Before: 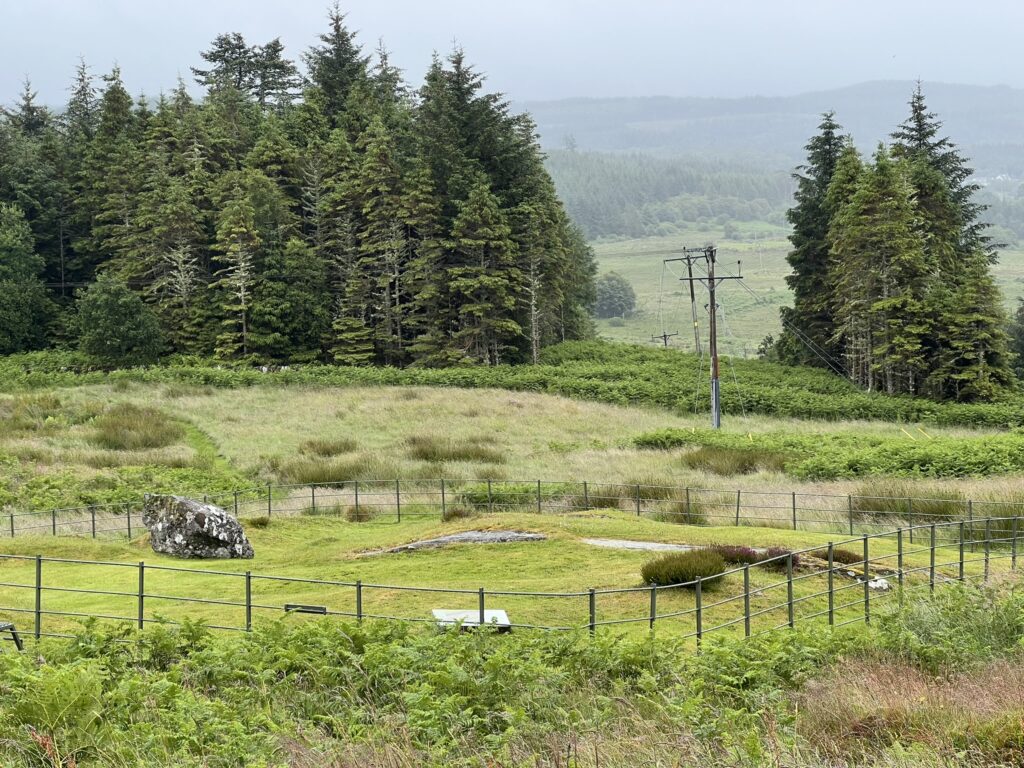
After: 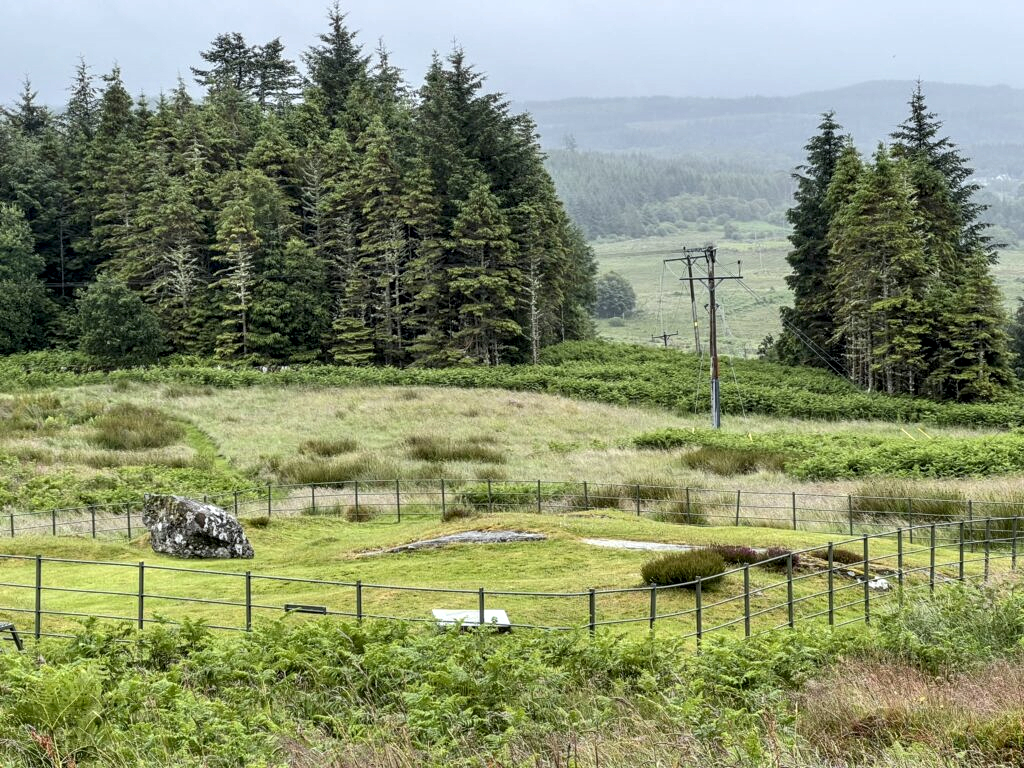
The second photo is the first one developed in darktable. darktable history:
local contrast: detail 140%
white balance: red 0.988, blue 1.017
